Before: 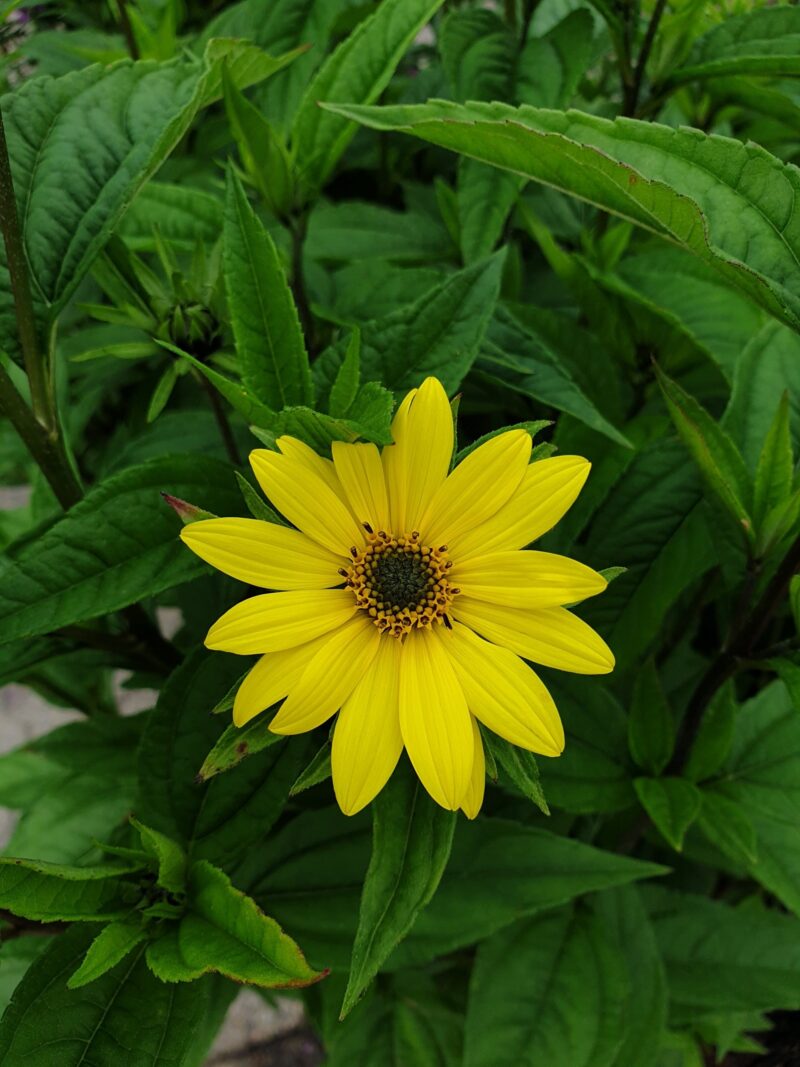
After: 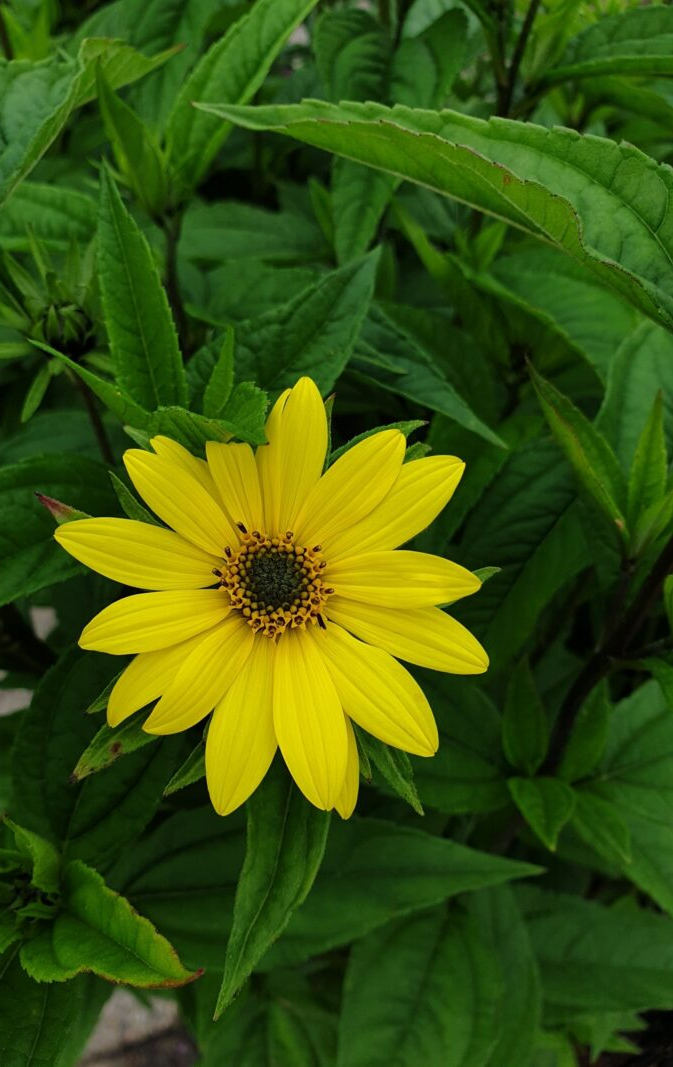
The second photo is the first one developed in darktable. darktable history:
crop: left 15.825%
